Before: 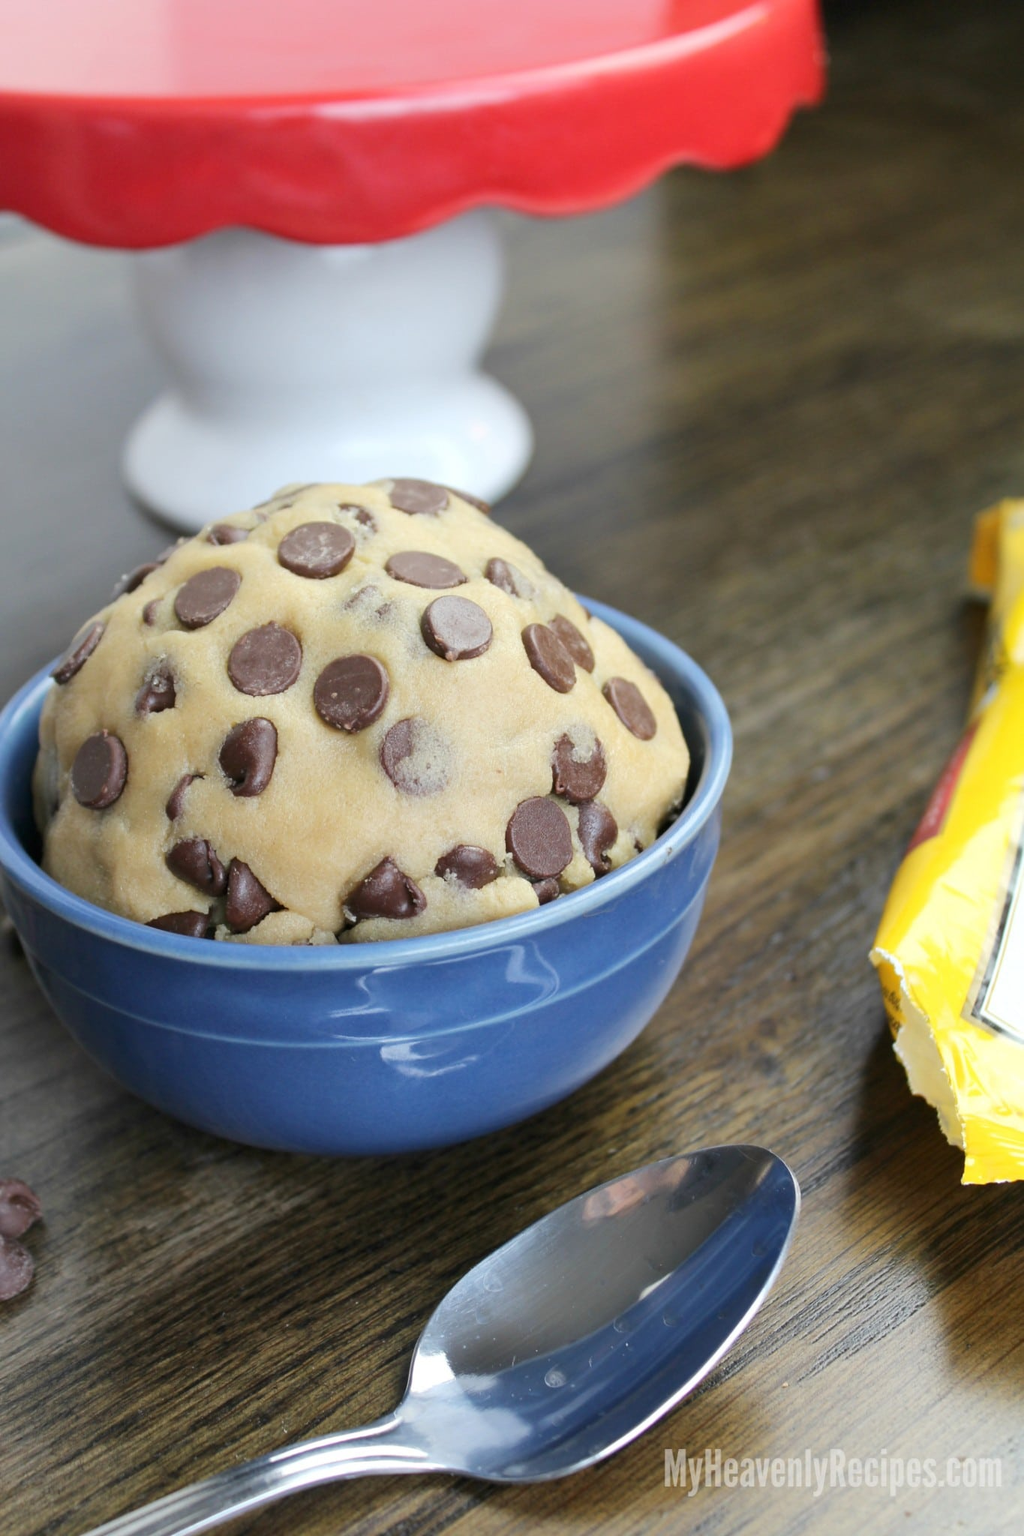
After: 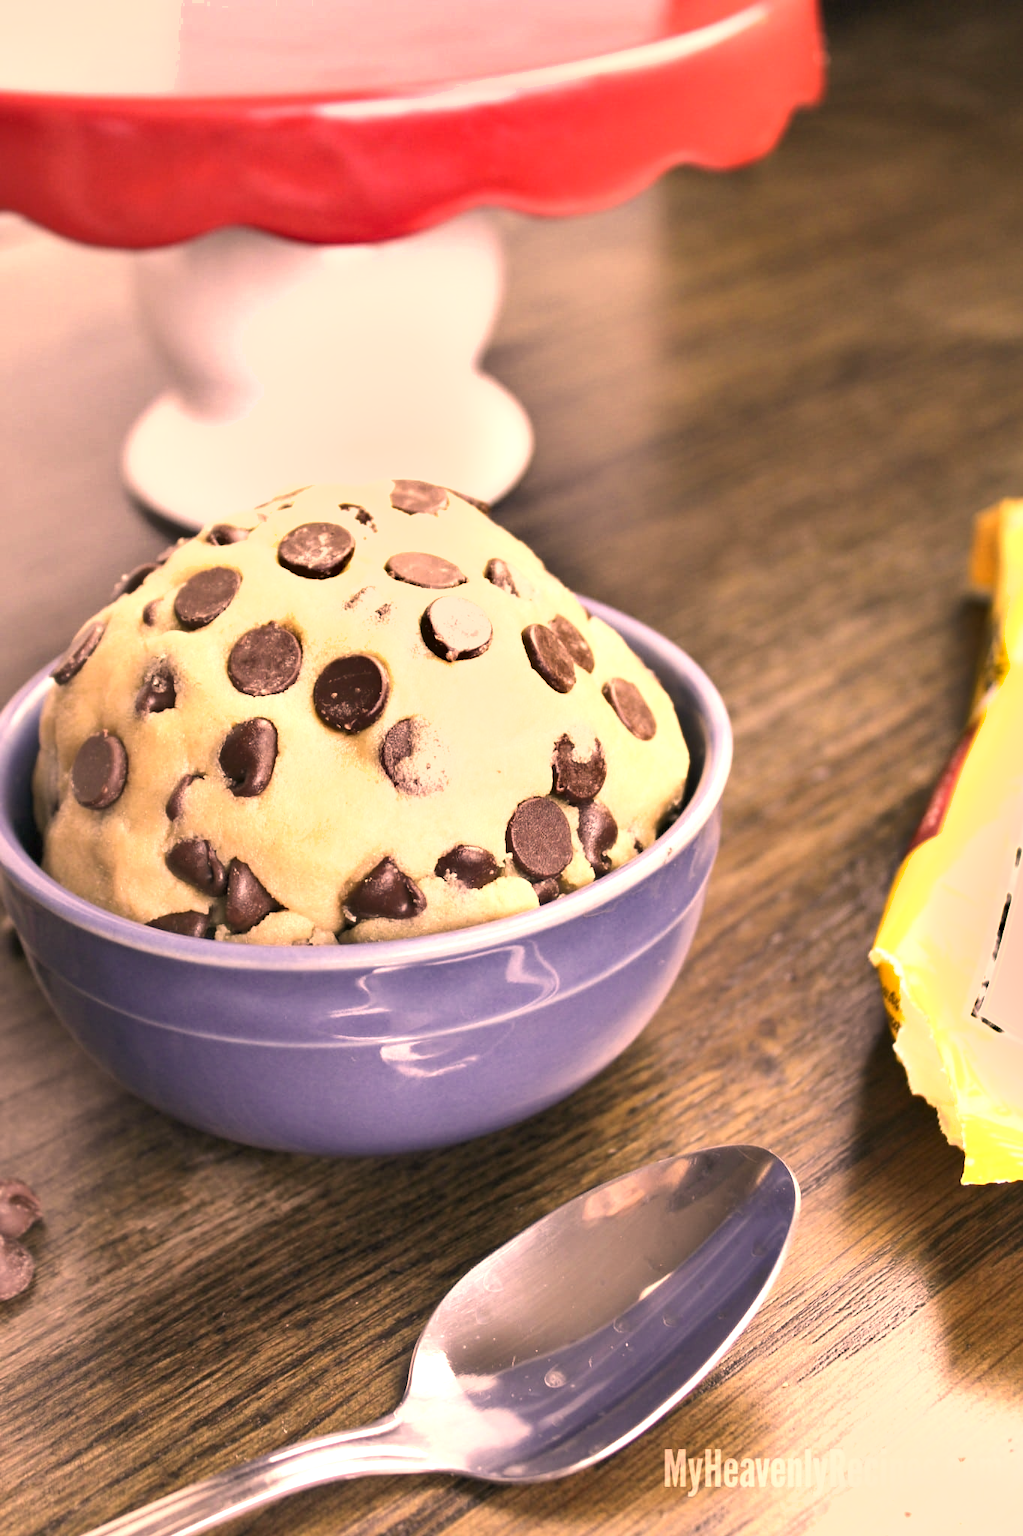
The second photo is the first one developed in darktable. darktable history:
color correction: highlights a* 40, highlights b* 40, saturation 0.69
exposure: exposure 1 EV, compensate highlight preservation false
shadows and highlights: shadows 12, white point adjustment 1.2, soften with gaussian
